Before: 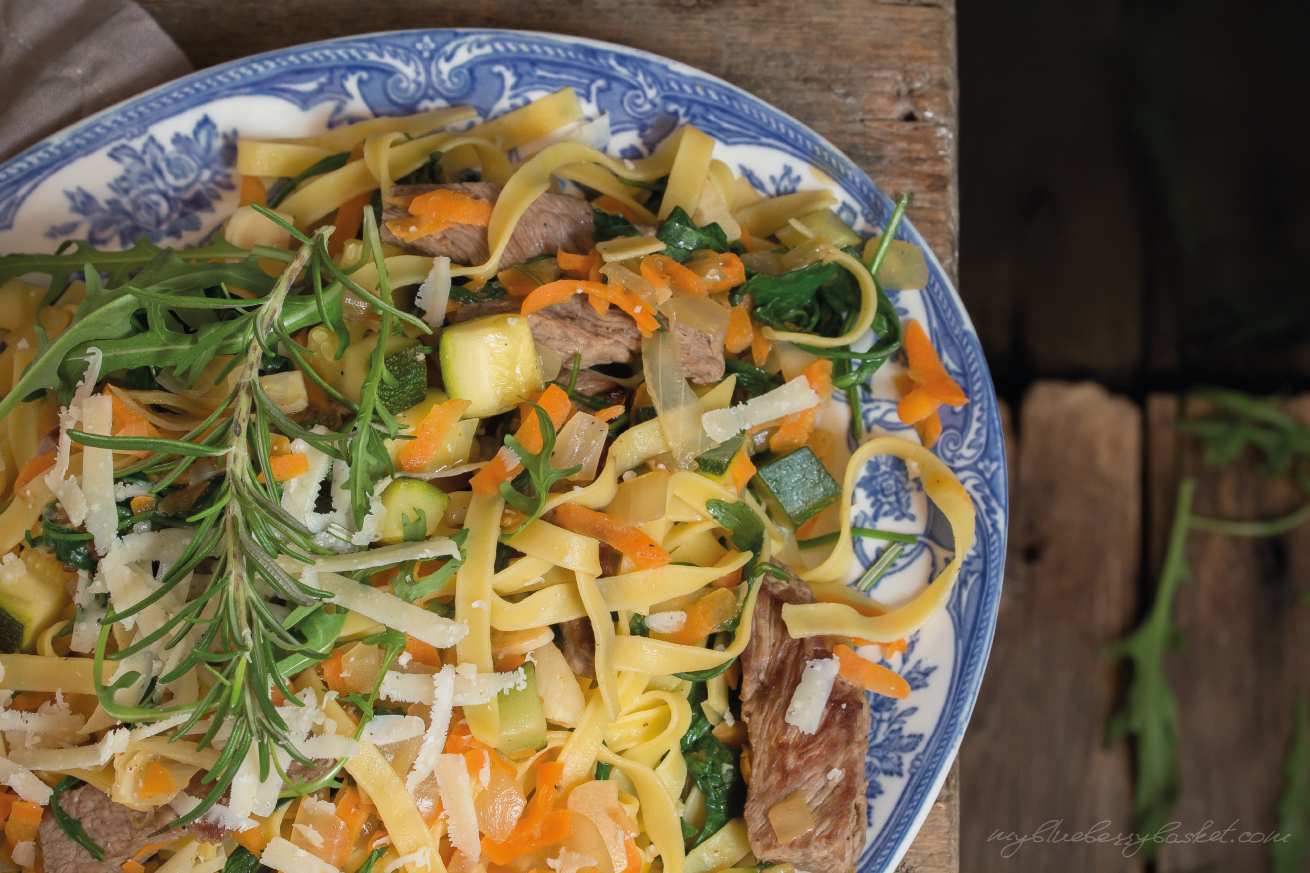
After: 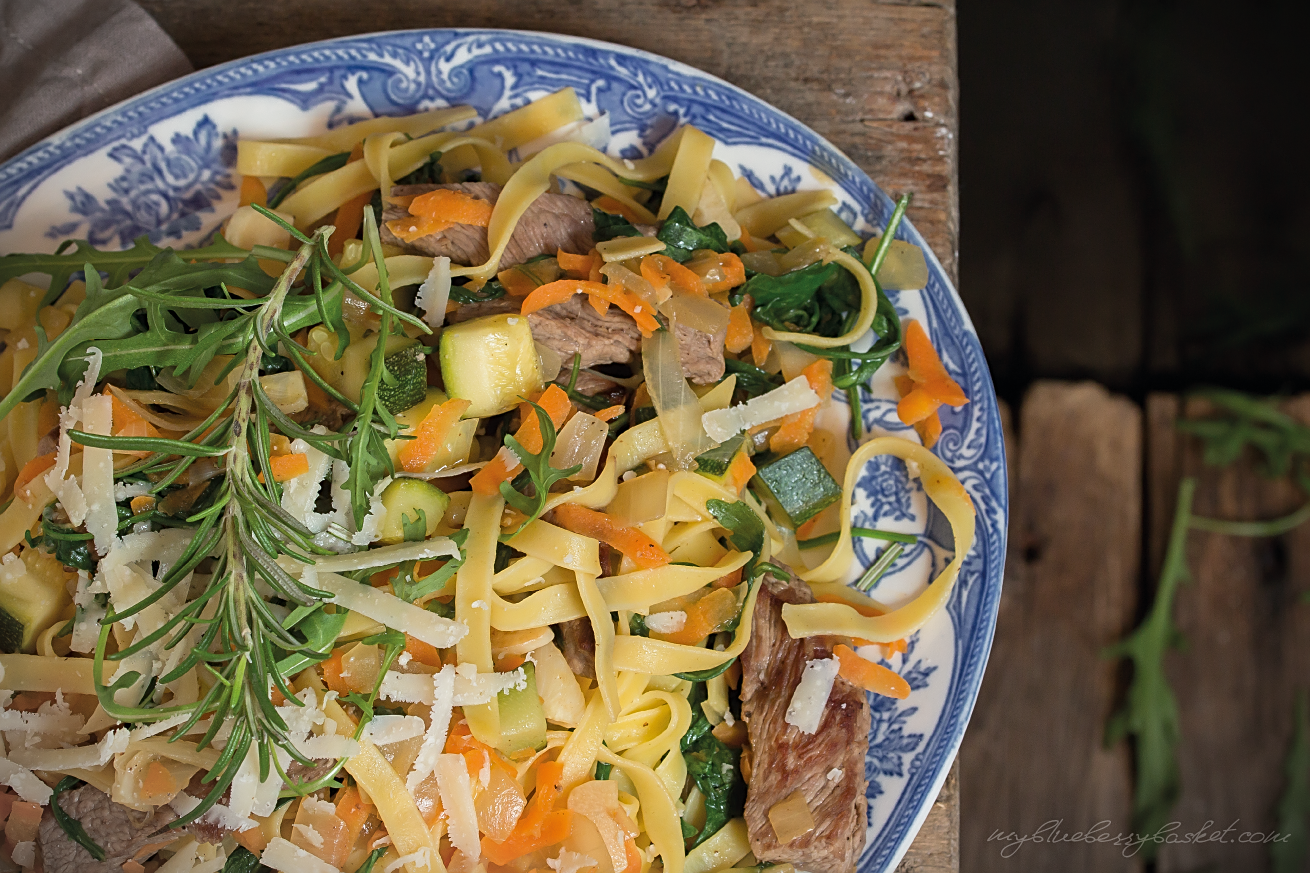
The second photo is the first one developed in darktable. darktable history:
sharpen: amount 0.534
exposure: black level correction 0.001, compensate exposure bias true, compensate highlight preservation false
vignetting: fall-off start 100.52%, center (0.035, -0.096), width/height ratio 1.319
